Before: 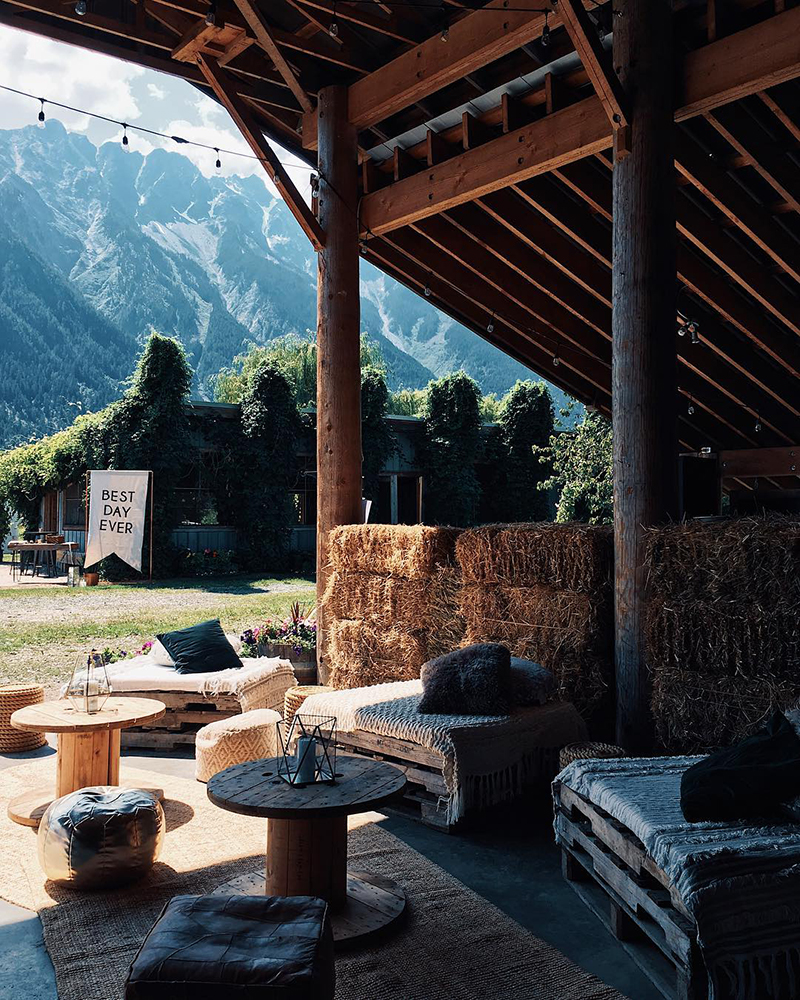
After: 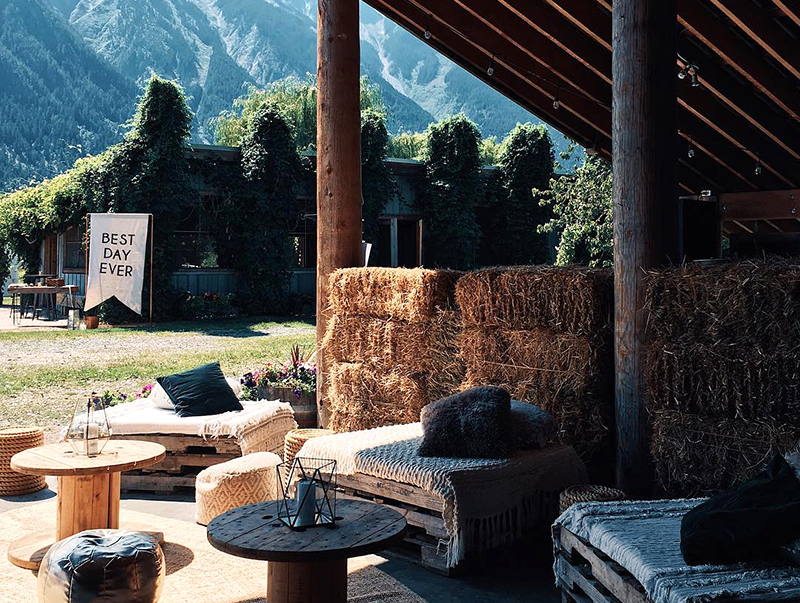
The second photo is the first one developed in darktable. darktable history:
crop and rotate: top 25.701%, bottom 13.971%
exposure: exposure 0.173 EV, compensate highlight preservation false
